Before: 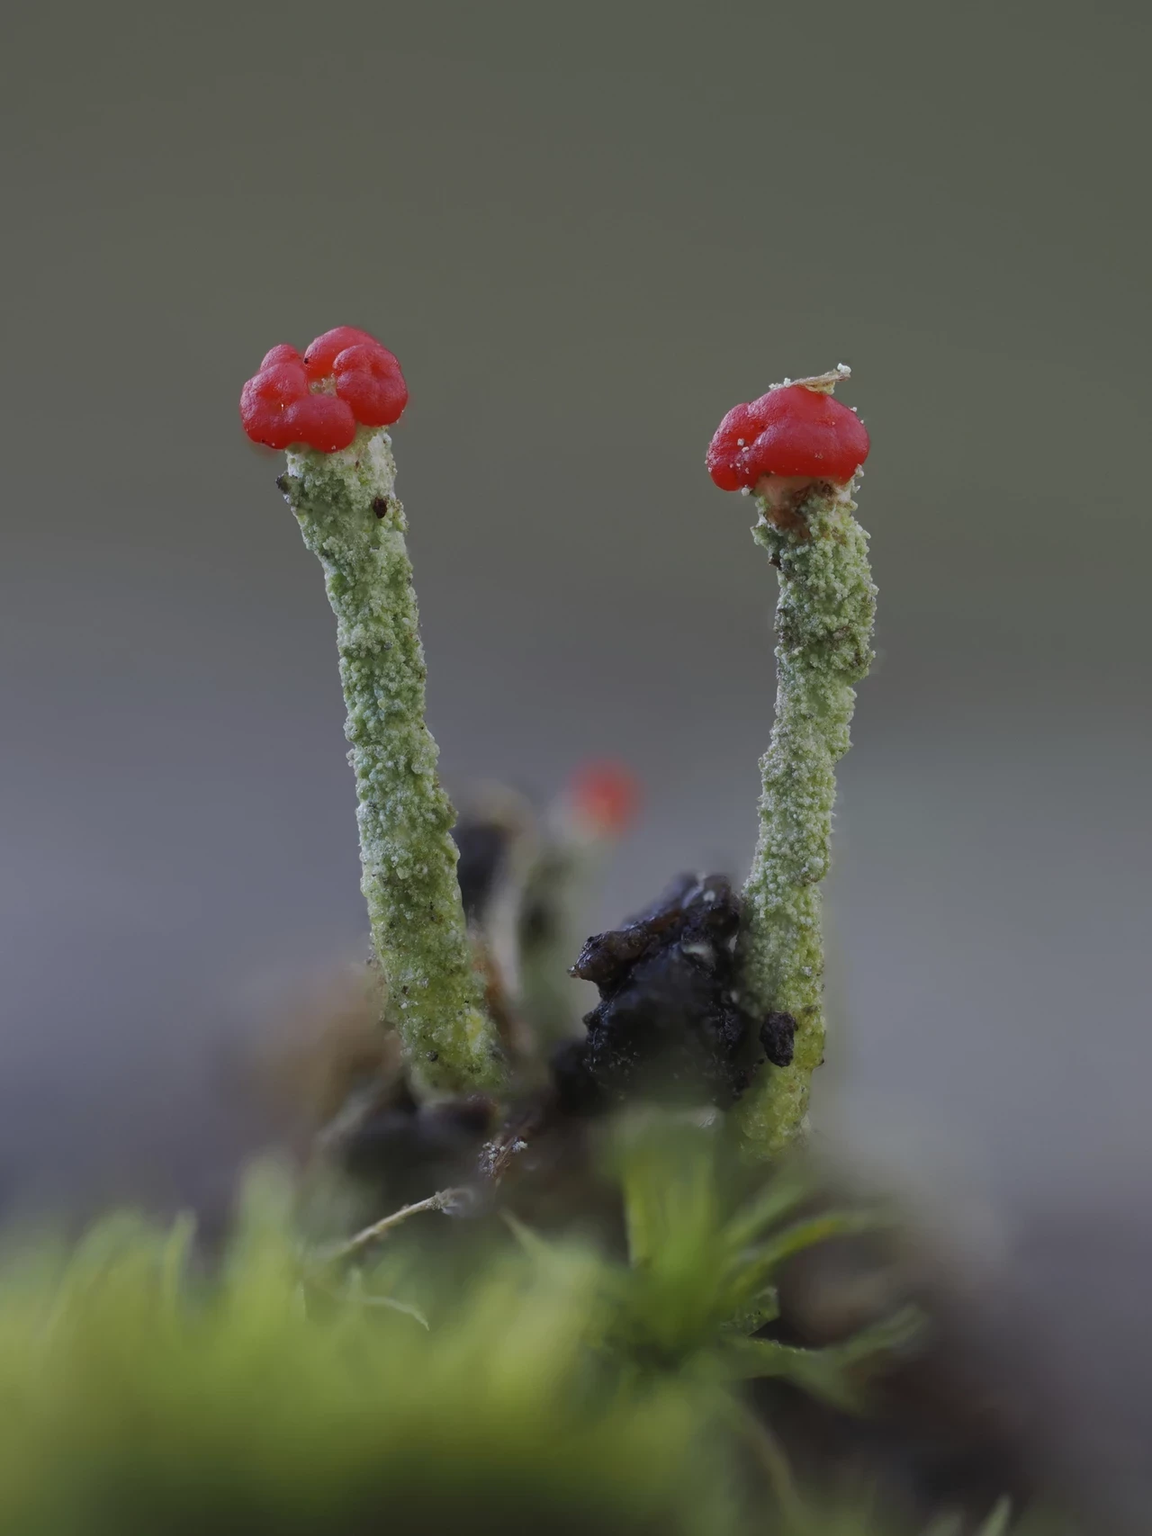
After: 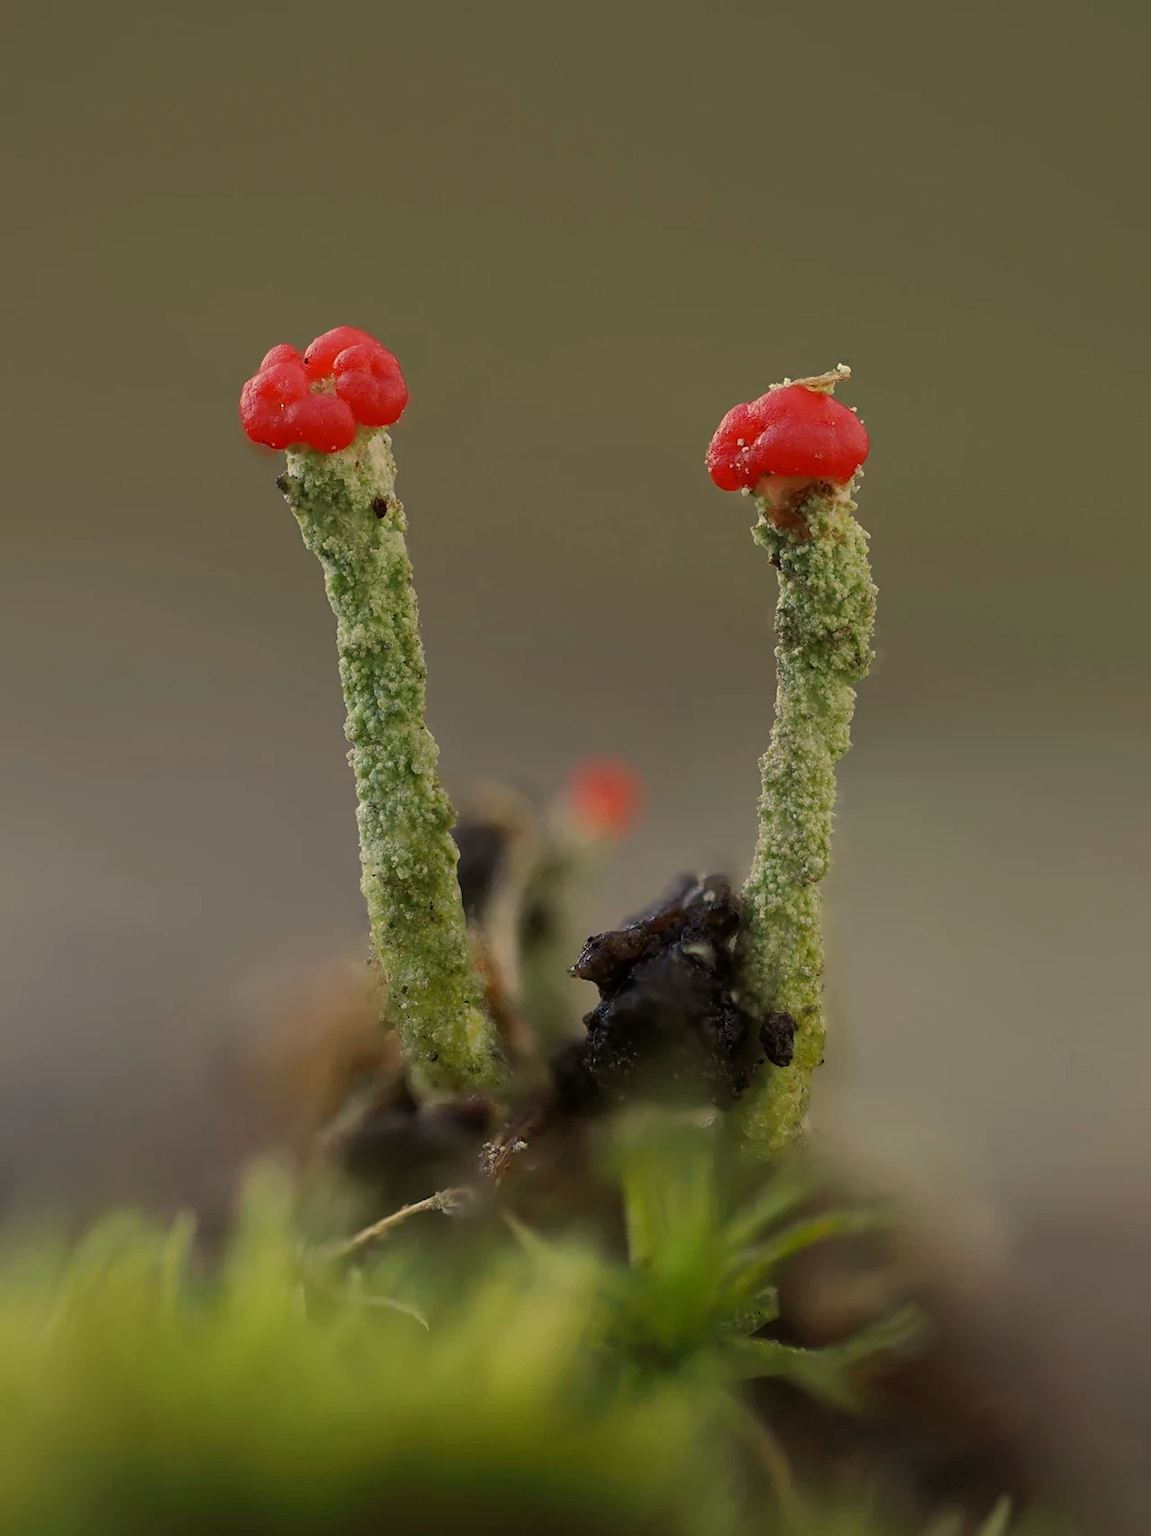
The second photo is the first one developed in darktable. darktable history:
sharpen: amount 0.2
white balance: red 1.08, blue 0.791
exposure: black level correction 0.001, compensate highlight preservation false
